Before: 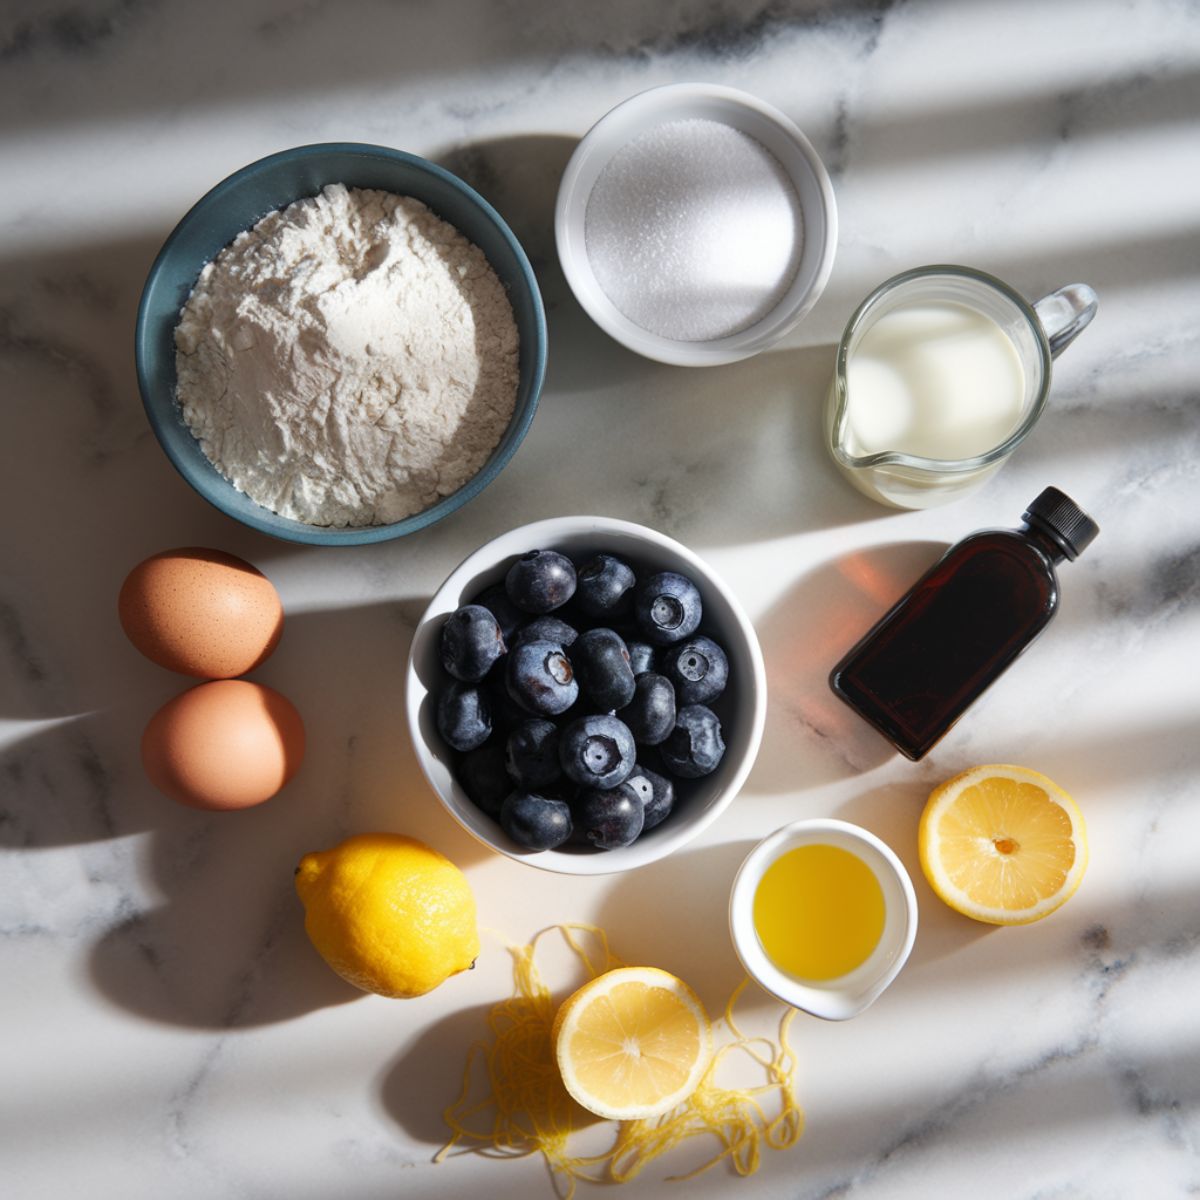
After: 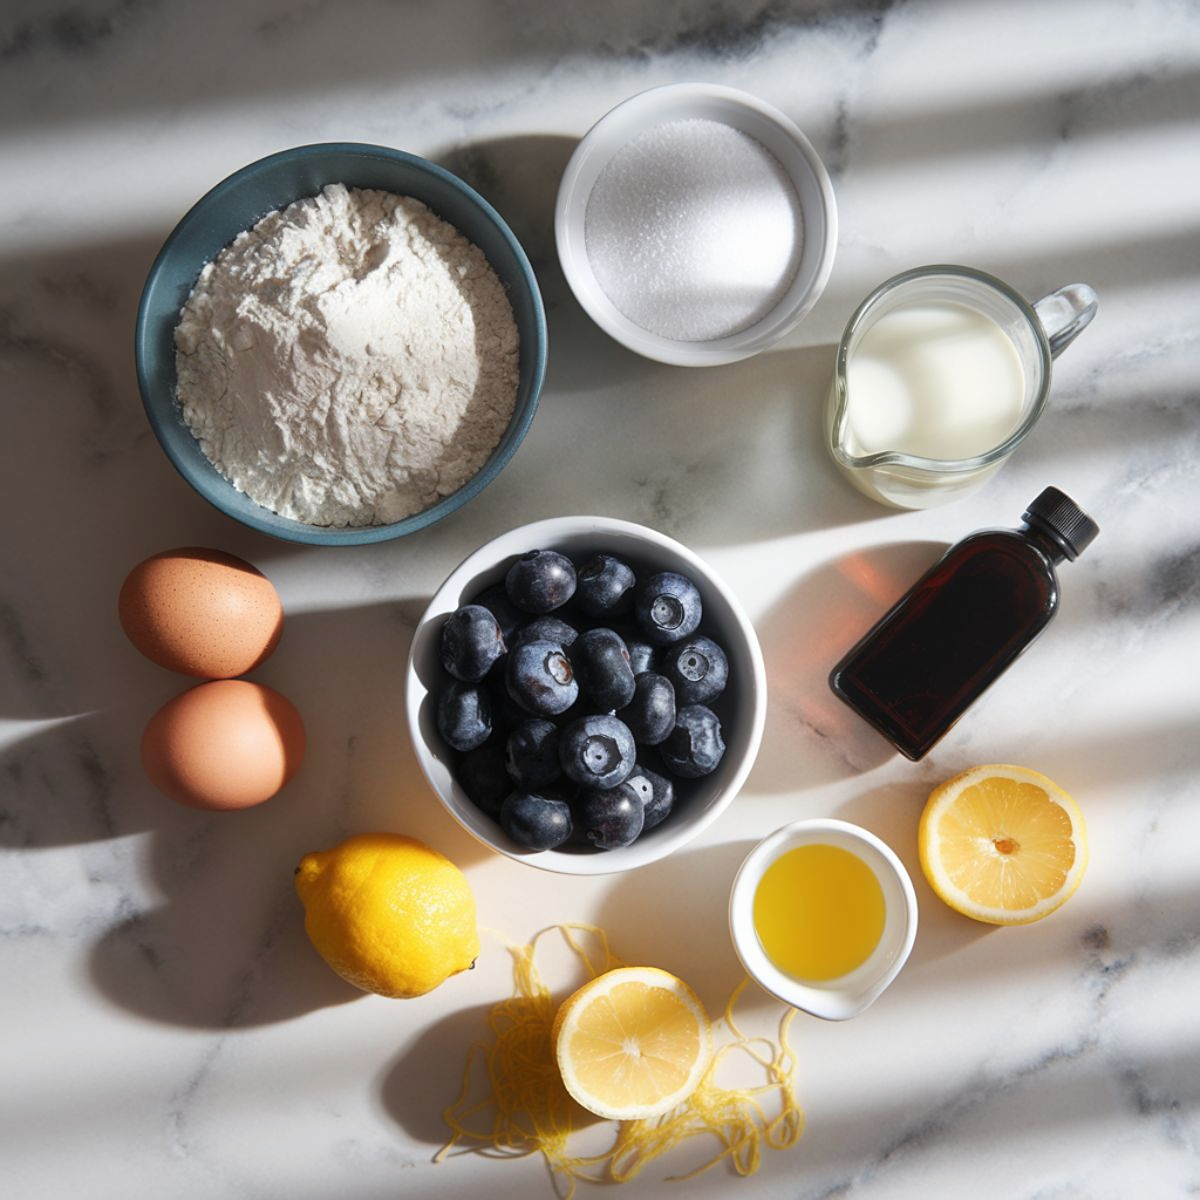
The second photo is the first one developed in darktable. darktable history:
haze removal: strength -0.087, distance 0.36, compatibility mode true, adaptive false
sharpen: amount 0.21
